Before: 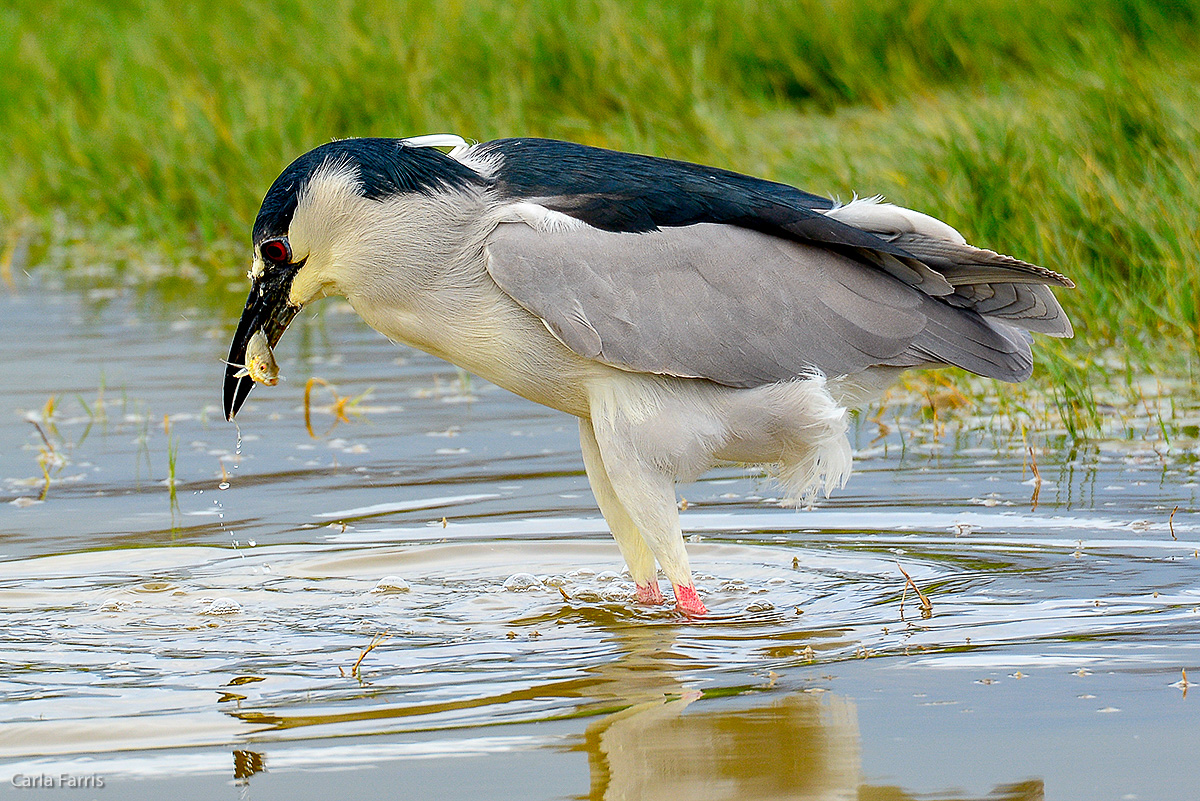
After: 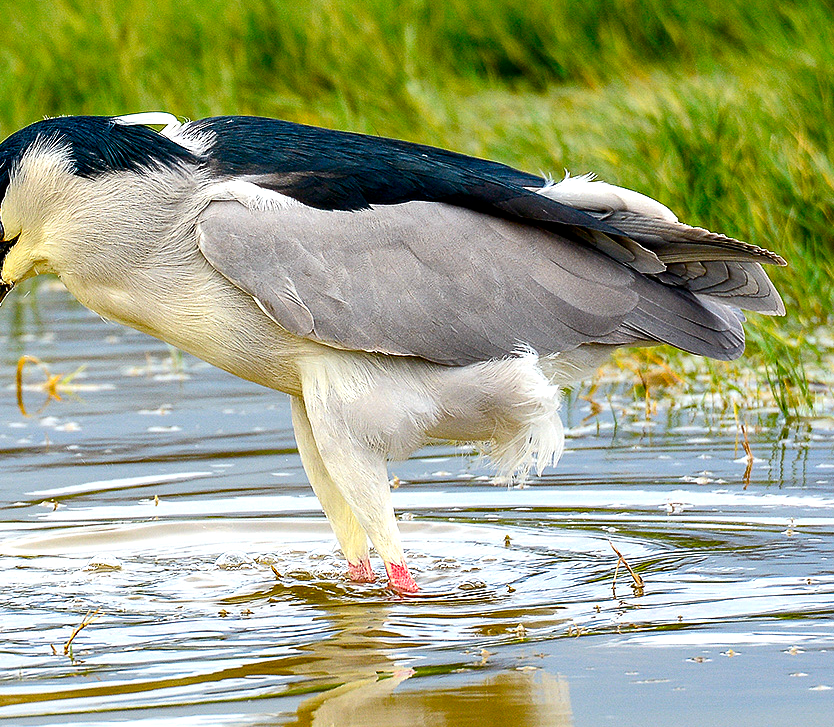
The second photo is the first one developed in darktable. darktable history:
crop and rotate: left 24.034%, top 2.838%, right 6.406%, bottom 6.299%
color balance rgb: shadows lift › luminance -20%, power › hue 72.24°, highlights gain › luminance 15%, global offset › hue 171.6°, perceptual saturation grading › highlights -15%, perceptual saturation grading › shadows 25%, global vibrance 30%, contrast 10%
local contrast: mode bilateral grid, contrast 20, coarseness 50, detail 120%, midtone range 0.2
